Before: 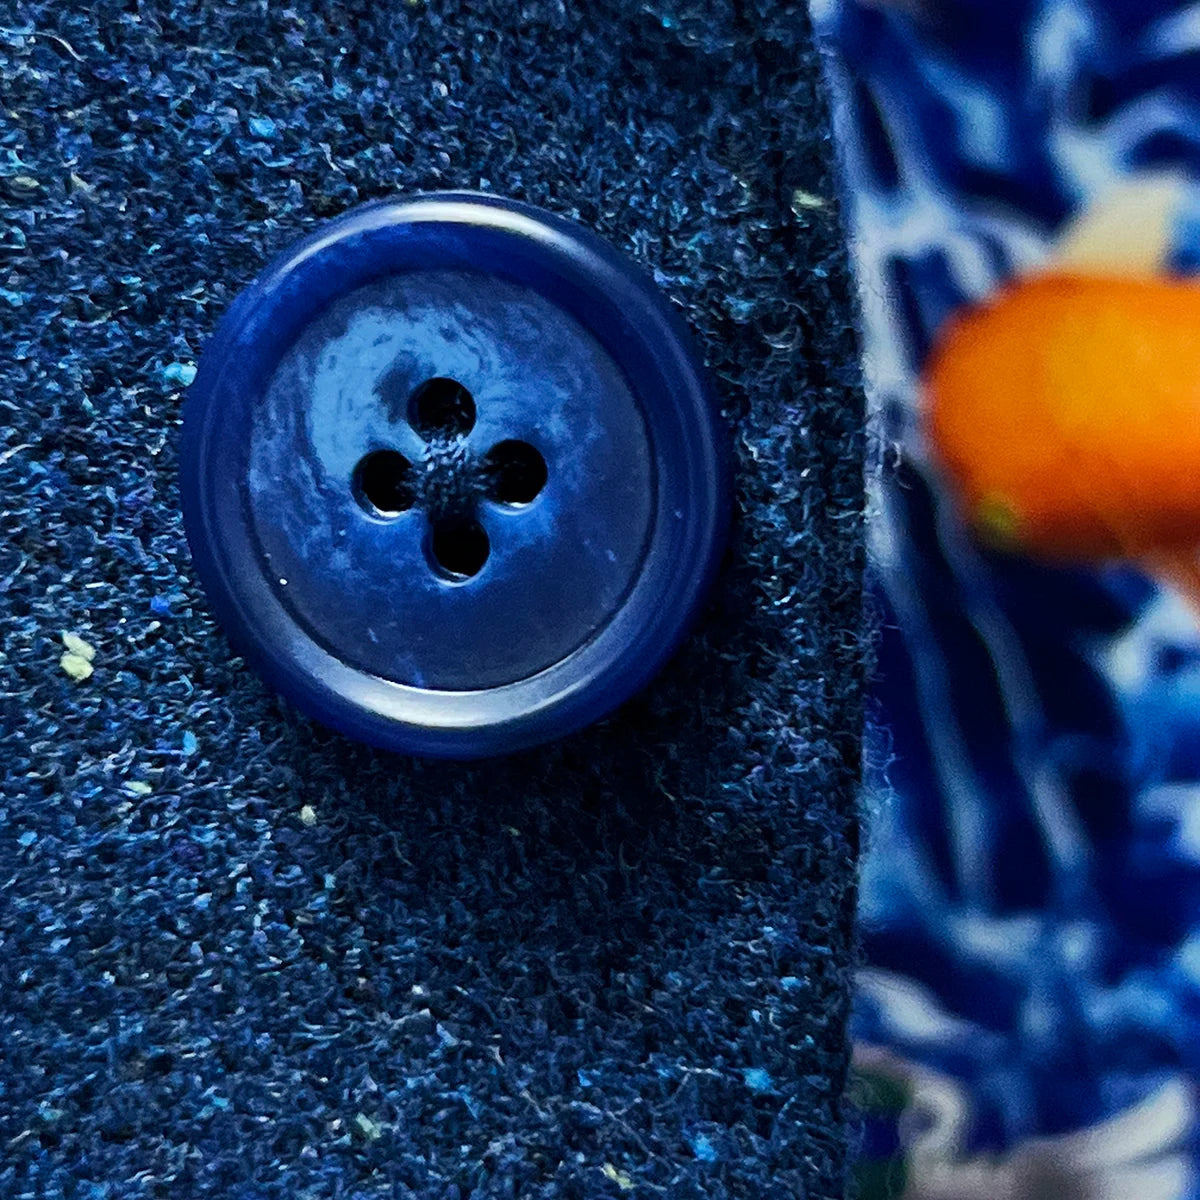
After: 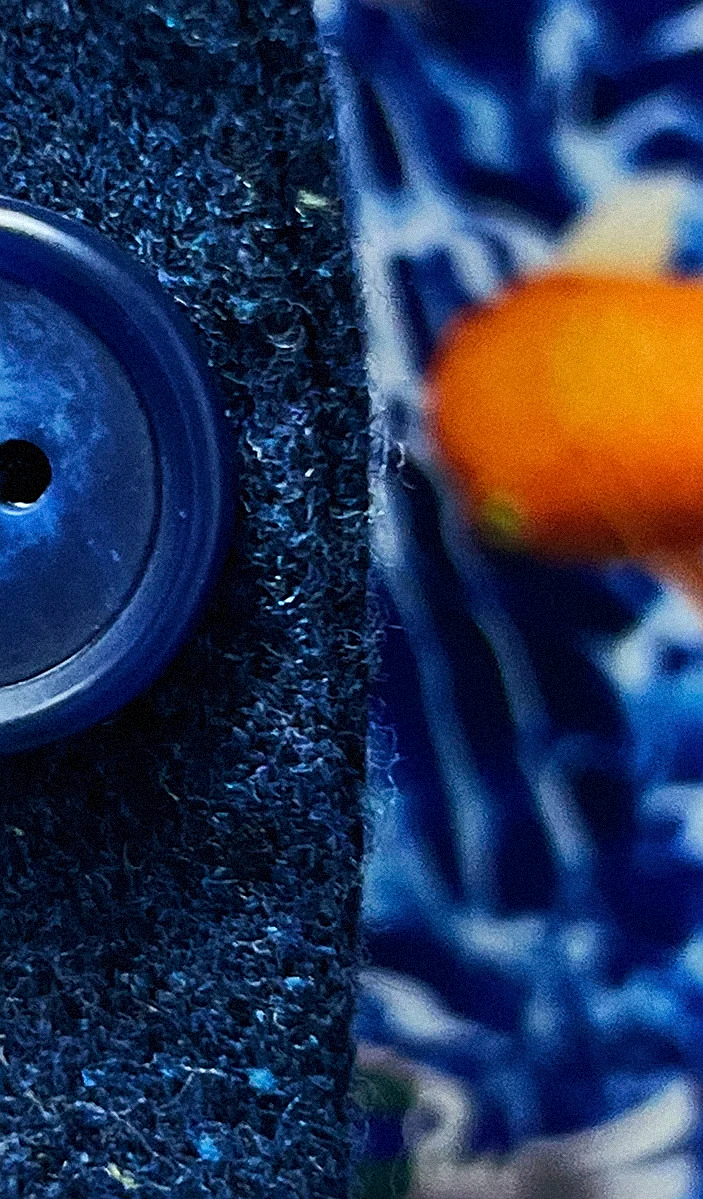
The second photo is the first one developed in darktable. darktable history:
grain: mid-tones bias 0%
crop: left 41.402%
sharpen: on, module defaults
